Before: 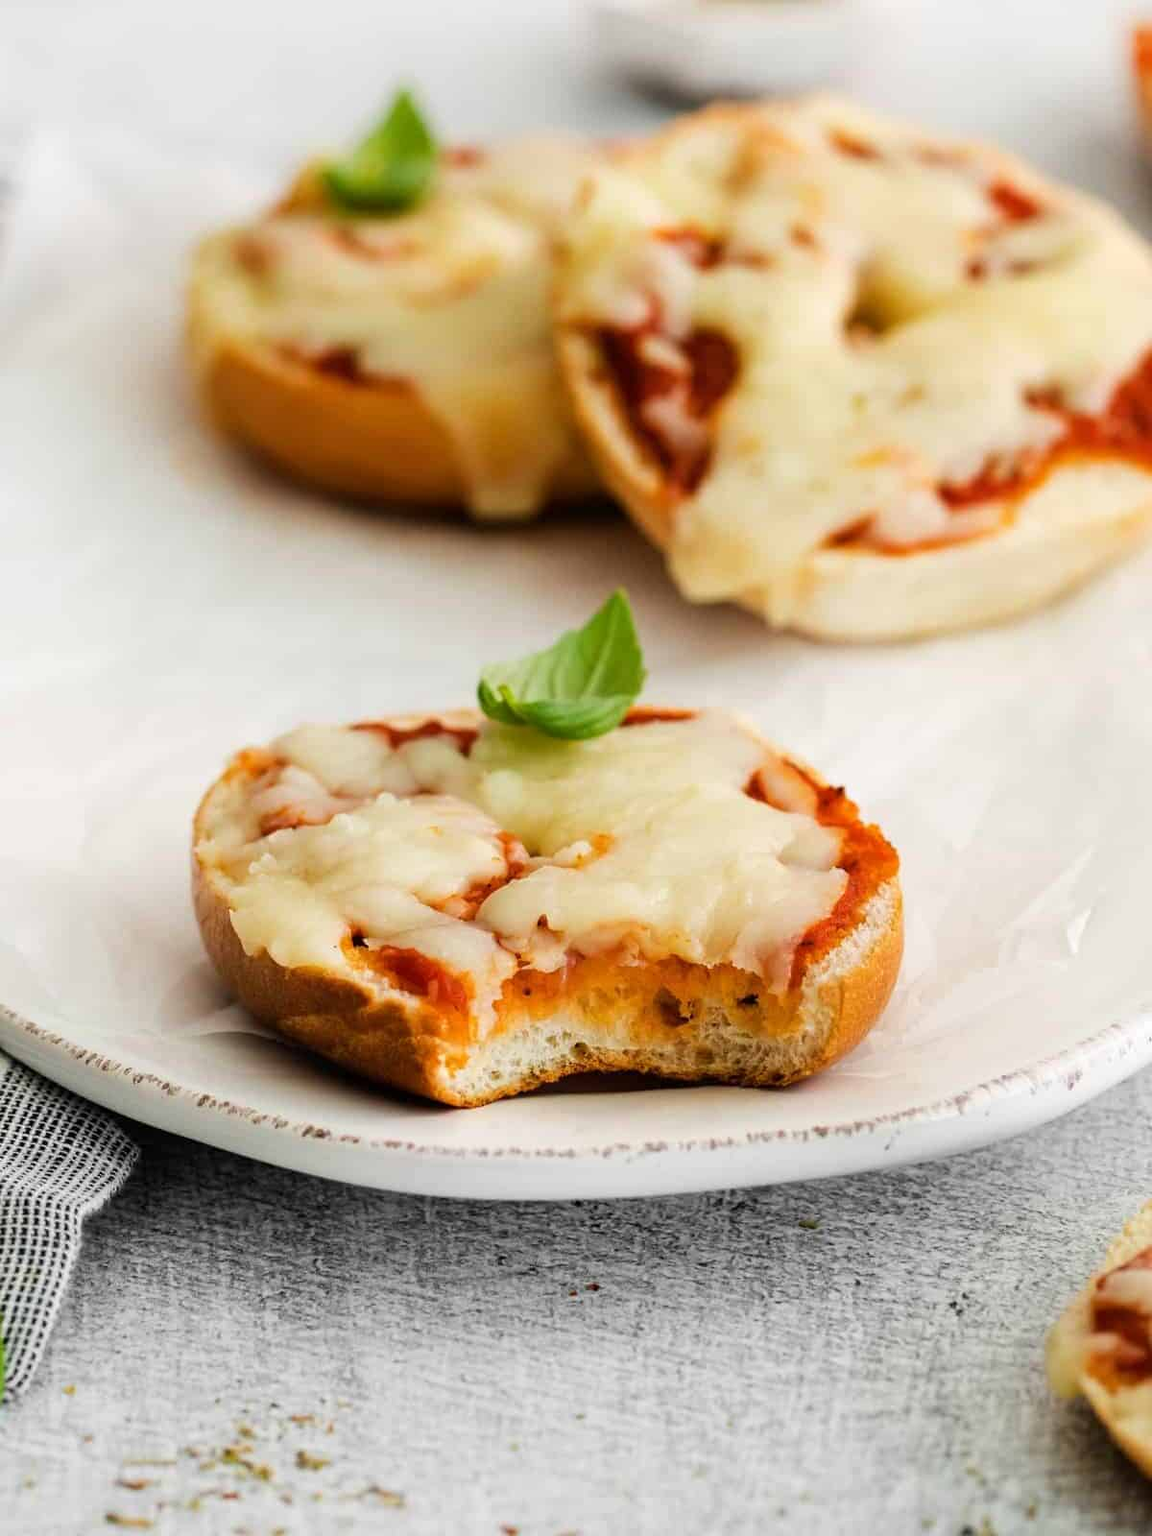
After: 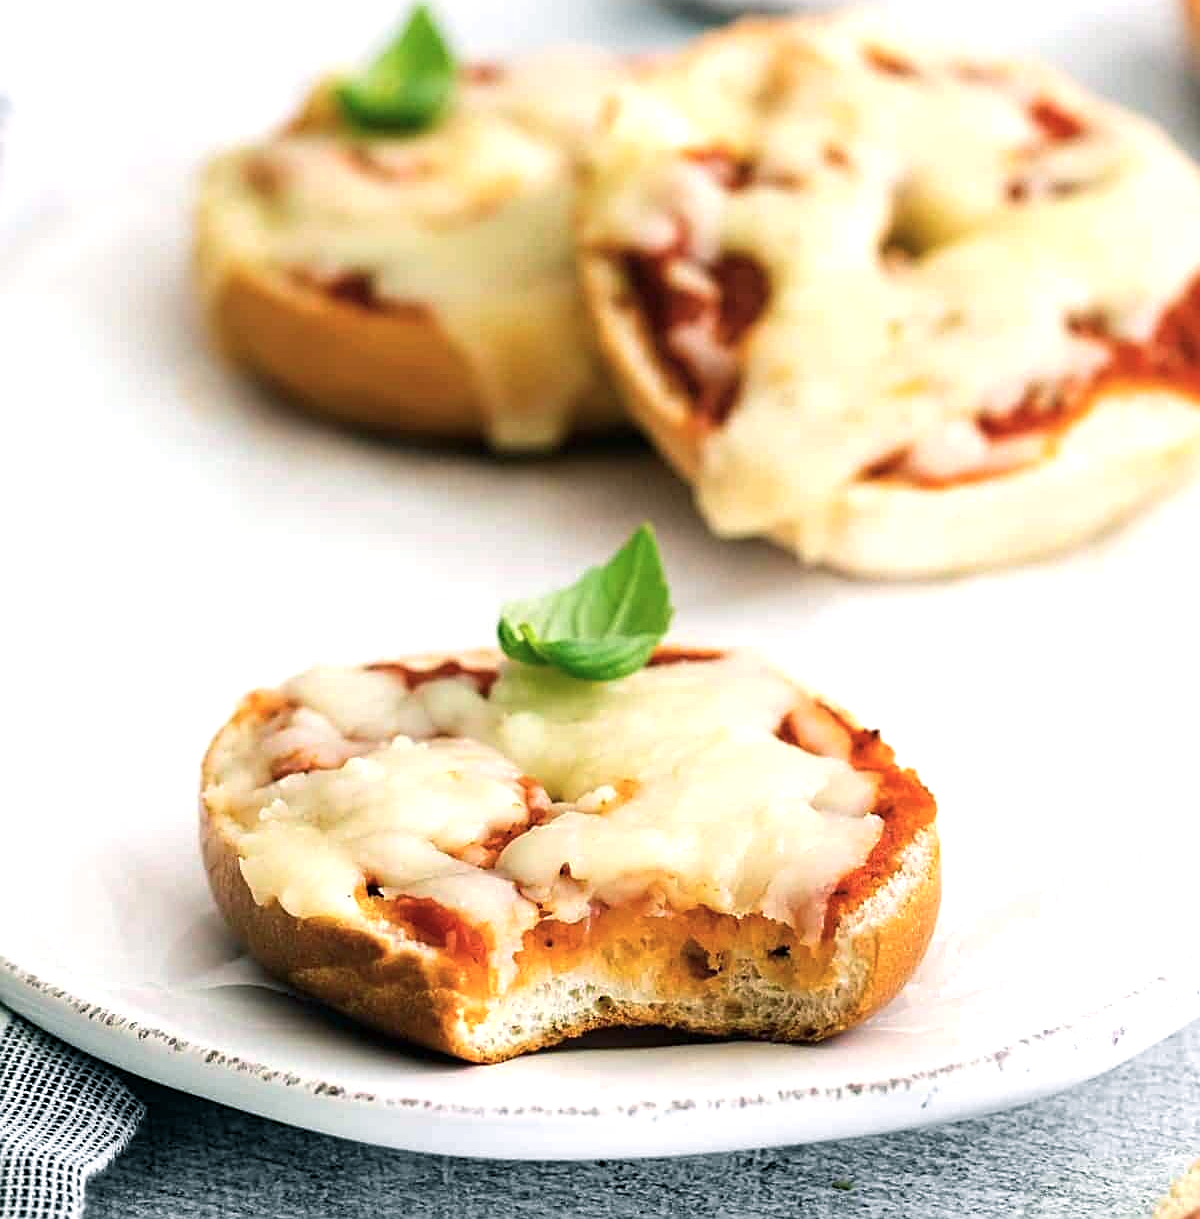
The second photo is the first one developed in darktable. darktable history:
crop: top 5.647%, bottom 18.111%
exposure: exposure 0.558 EV, compensate exposure bias true, compensate highlight preservation false
color balance rgb: power › luminance -7.635%, power › chroma 2.262%, power › hue 222.67°, perceptual saturation grading › global saturation 0.302%
sharpen: on, module defaults
